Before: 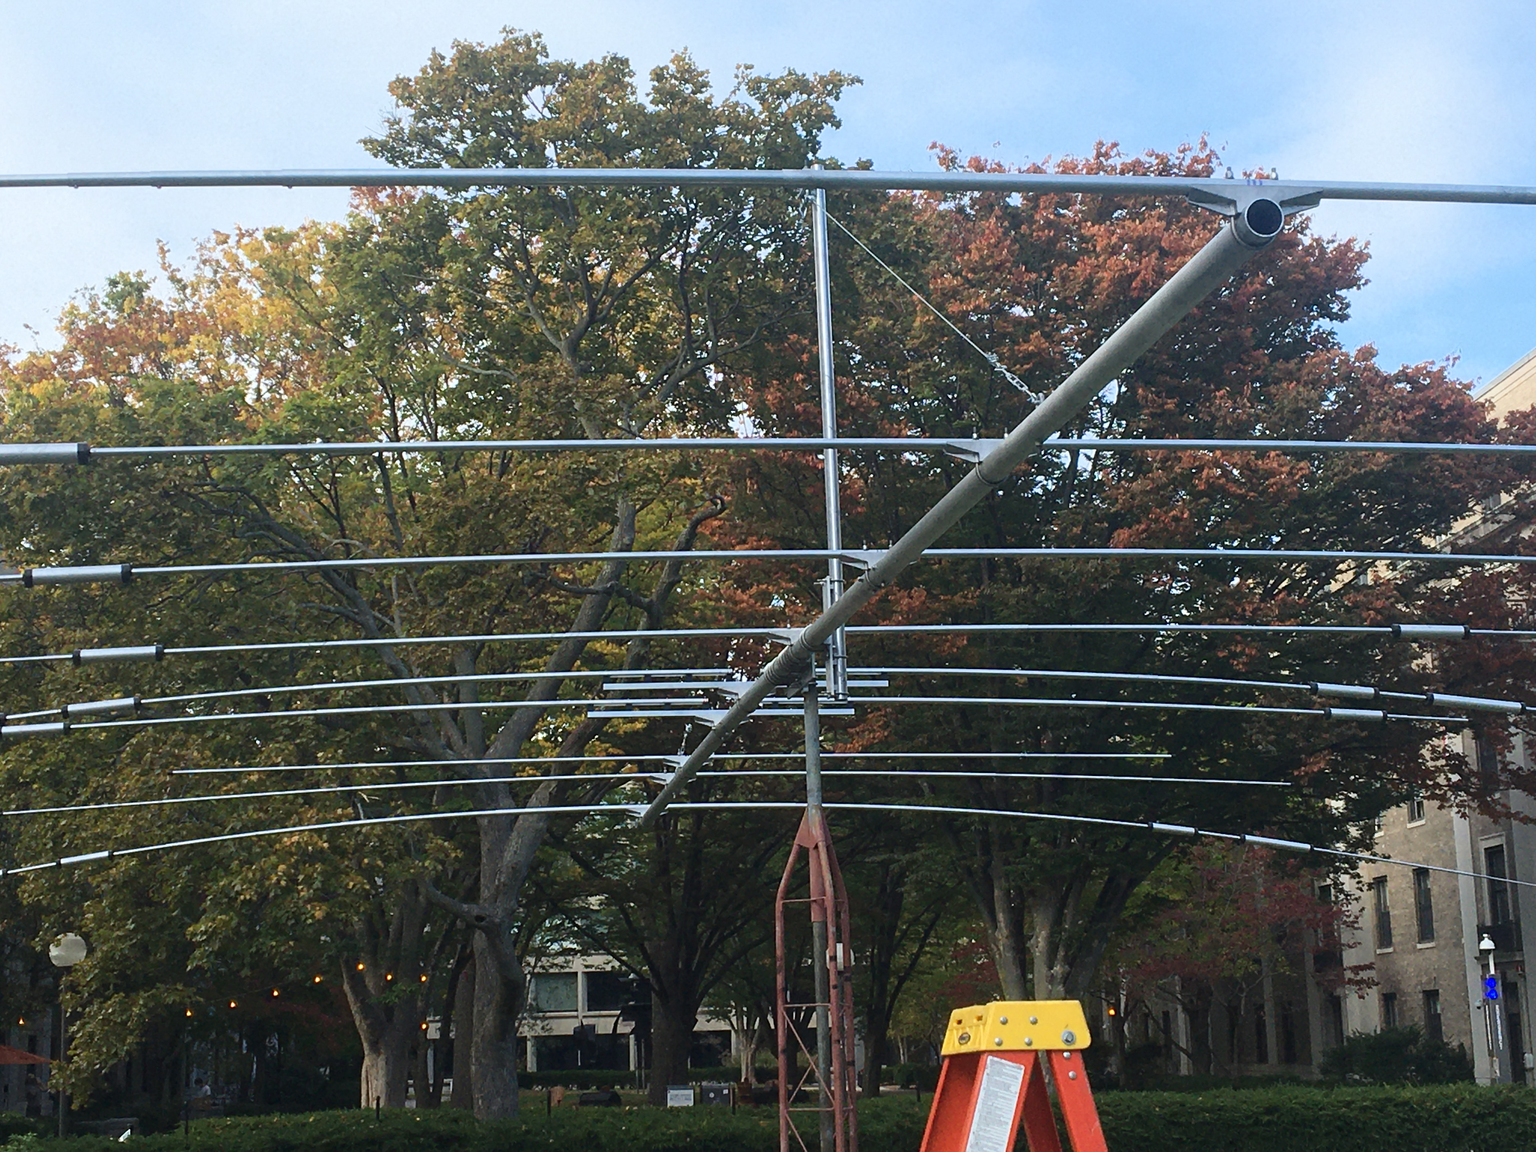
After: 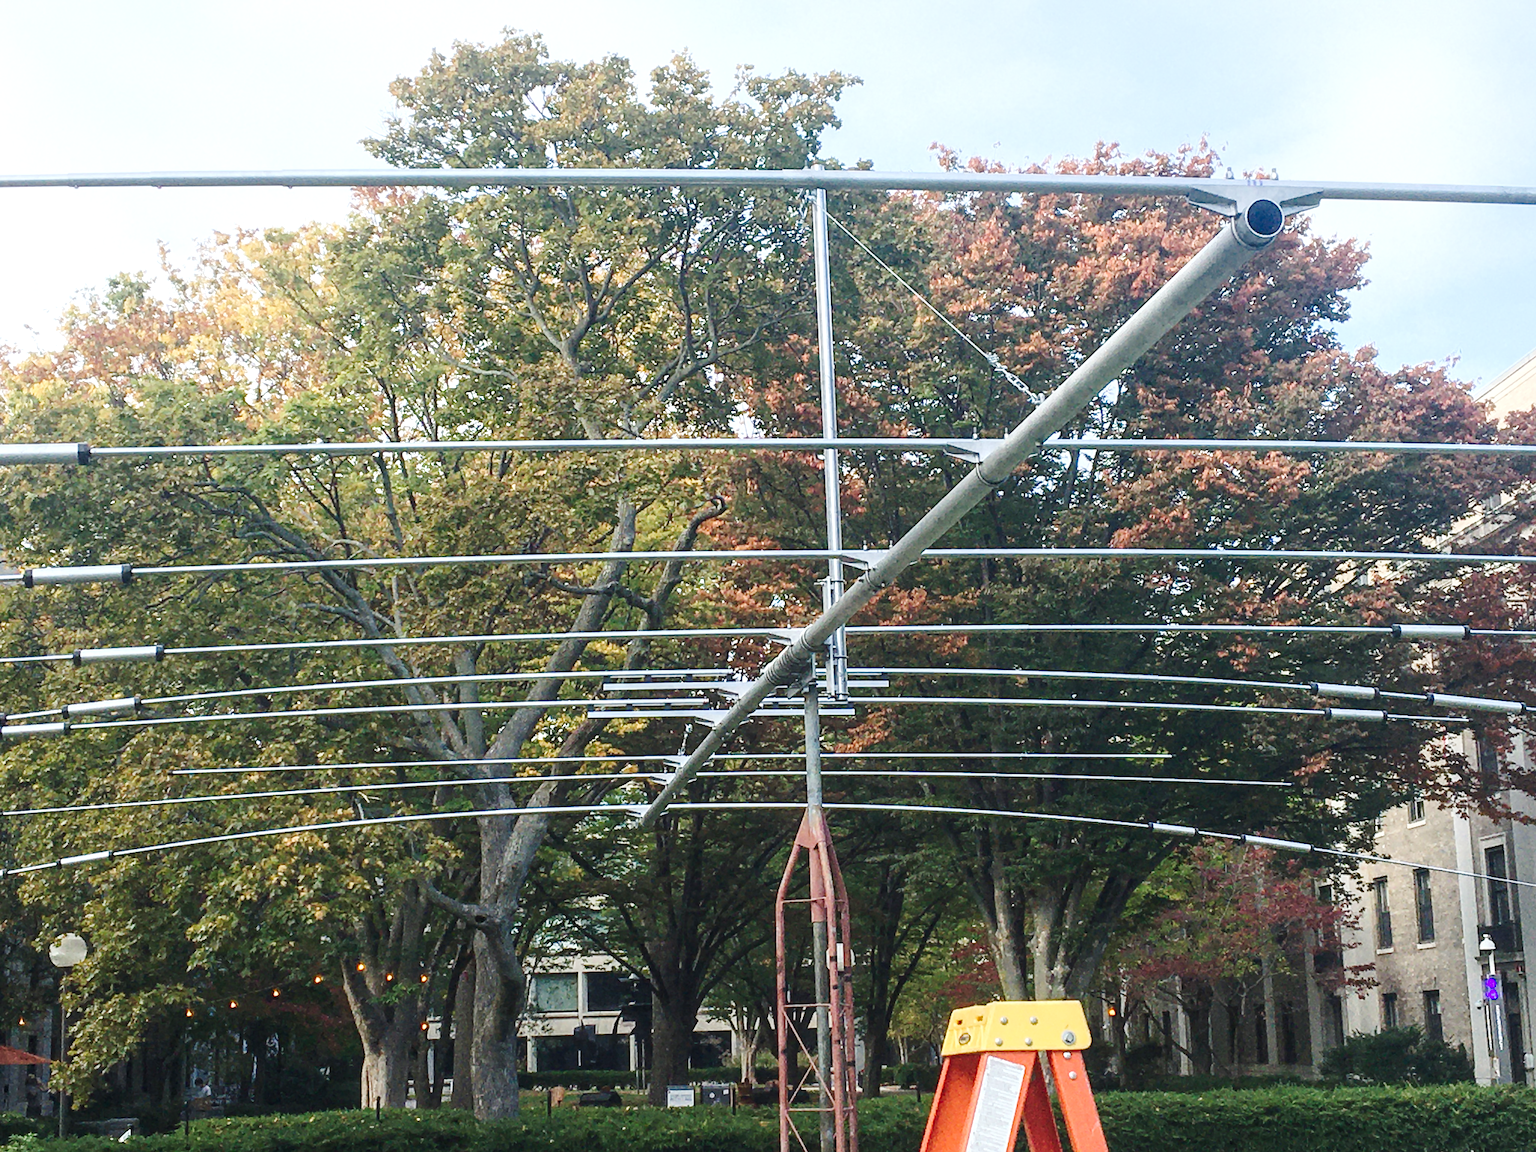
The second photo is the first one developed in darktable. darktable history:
exposure: exposure 0.672 EV, compensate highlight preservation false
tone curve: curves: ch0 [(0, 0.026) (0.104, 0.1) (0.233, 0.262) (0.398, 0.507) (0.498, 0.621) (0.65, 0.757) (0.835, 0.883) (1, 0.961)]; ch1 [(0, 0) (0.346, 0.307) (0.408, 0.369) (0.453, 0.457) (0.482, 0.476) (0.502, 0.498) (0.521, 0.507) (0.553, 0.554) (0.638, 0.646) (0.693, 0.727) (1, 1)]; ch2 [(0, 0) (0.366, 0.337) (0.434, 0.46) (0.485, 0.494) (0.5, 0.494) (0.511, 0.508) (0.537, 0.55) (0.579, 0.599) (0.663, 0.67) (1, 1)], preserve colors none
local contrast: on, module defaults
sharpen: radius 1.026
